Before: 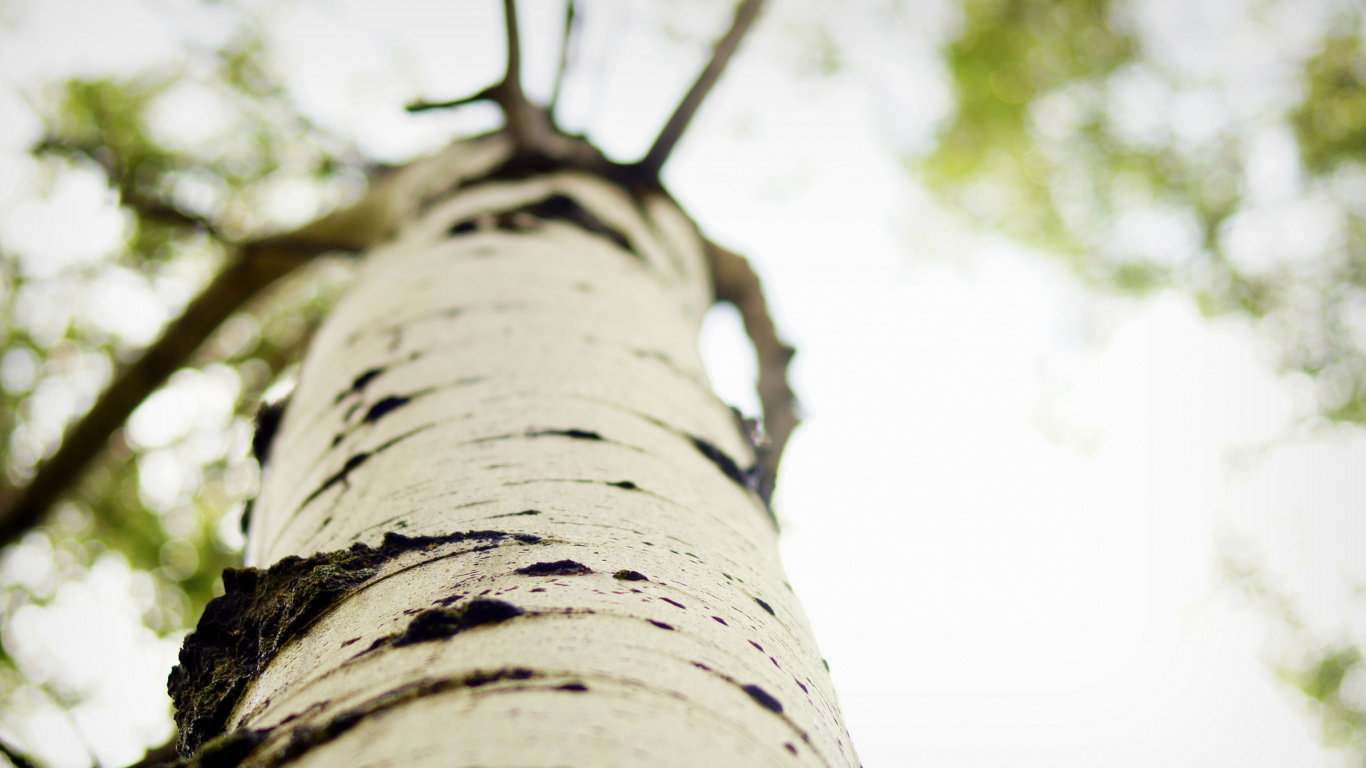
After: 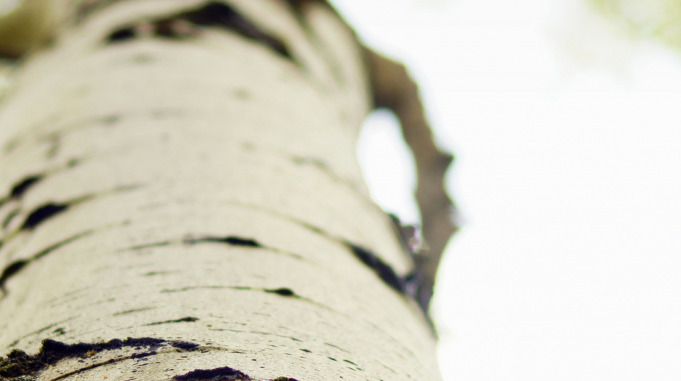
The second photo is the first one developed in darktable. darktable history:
crop: left 25.038%, top 25.247%, right 25.066%, bottom 25.087%
